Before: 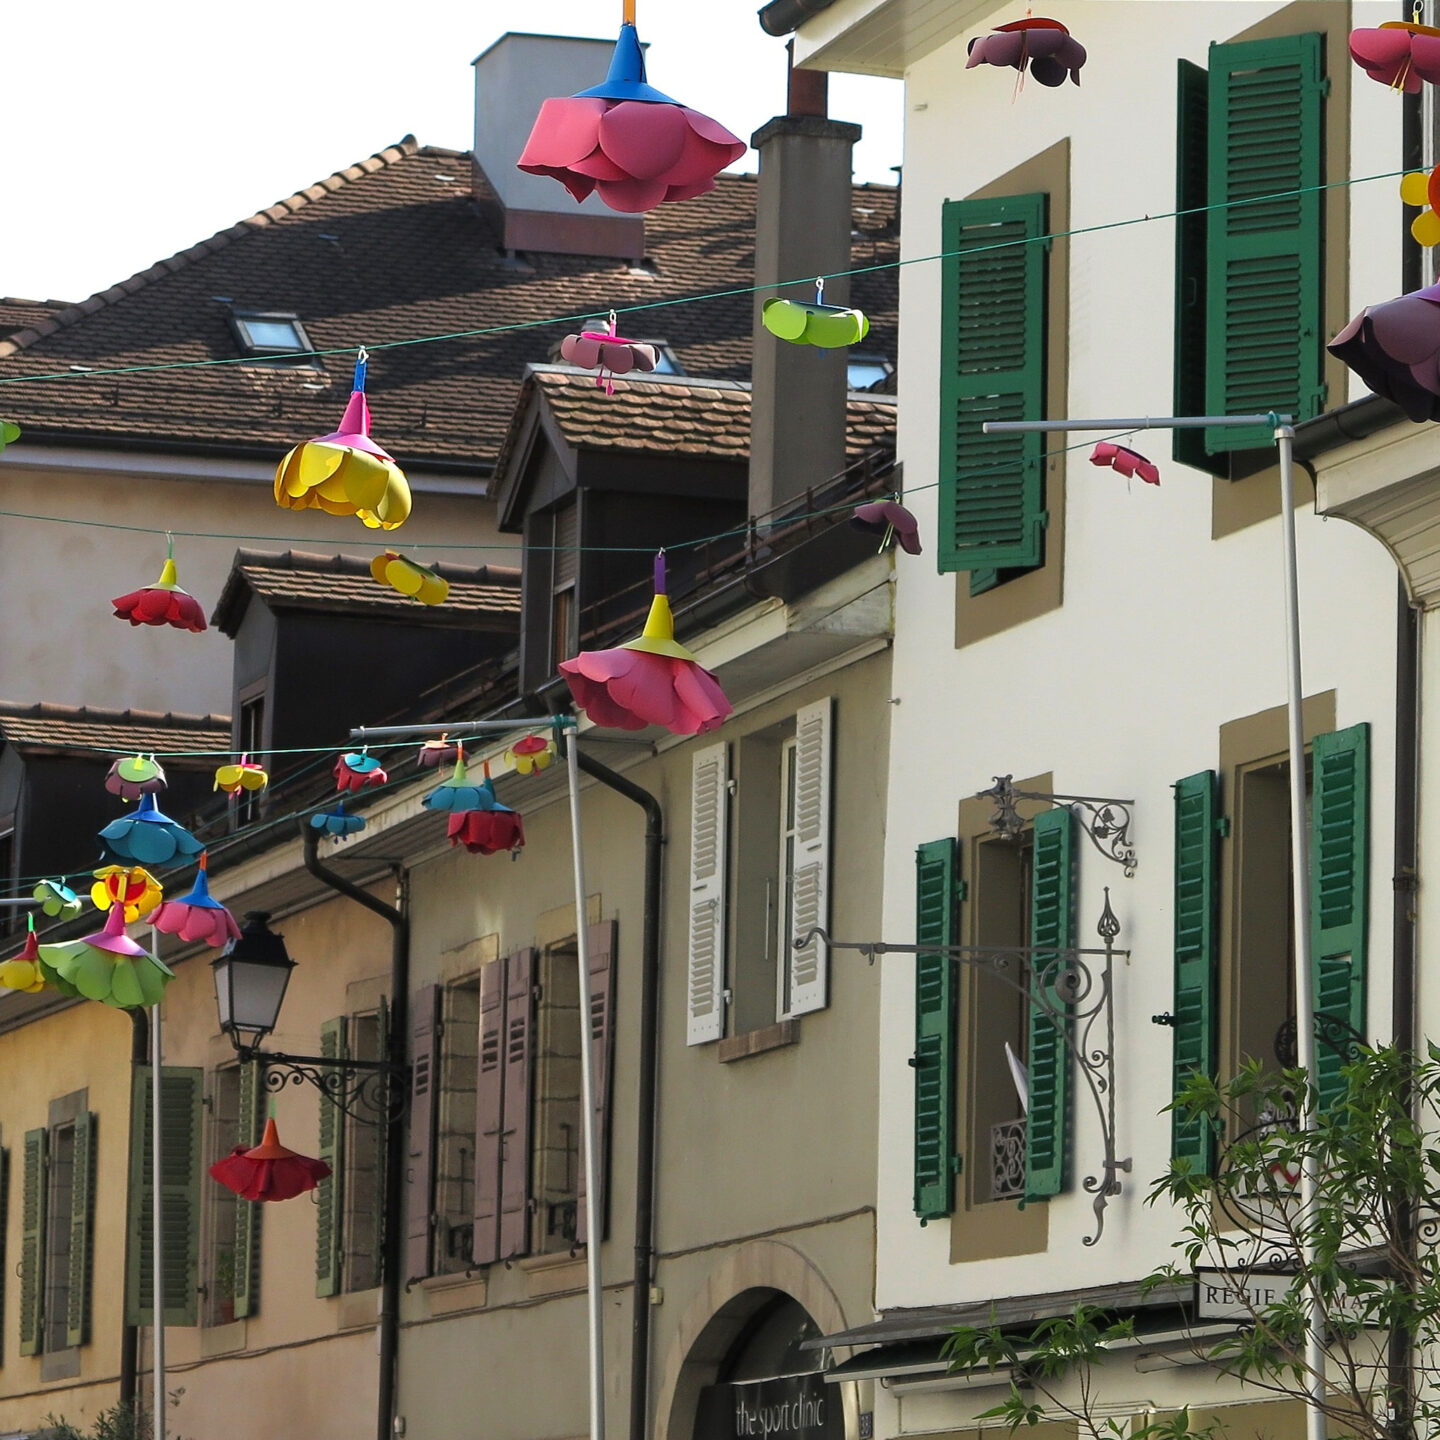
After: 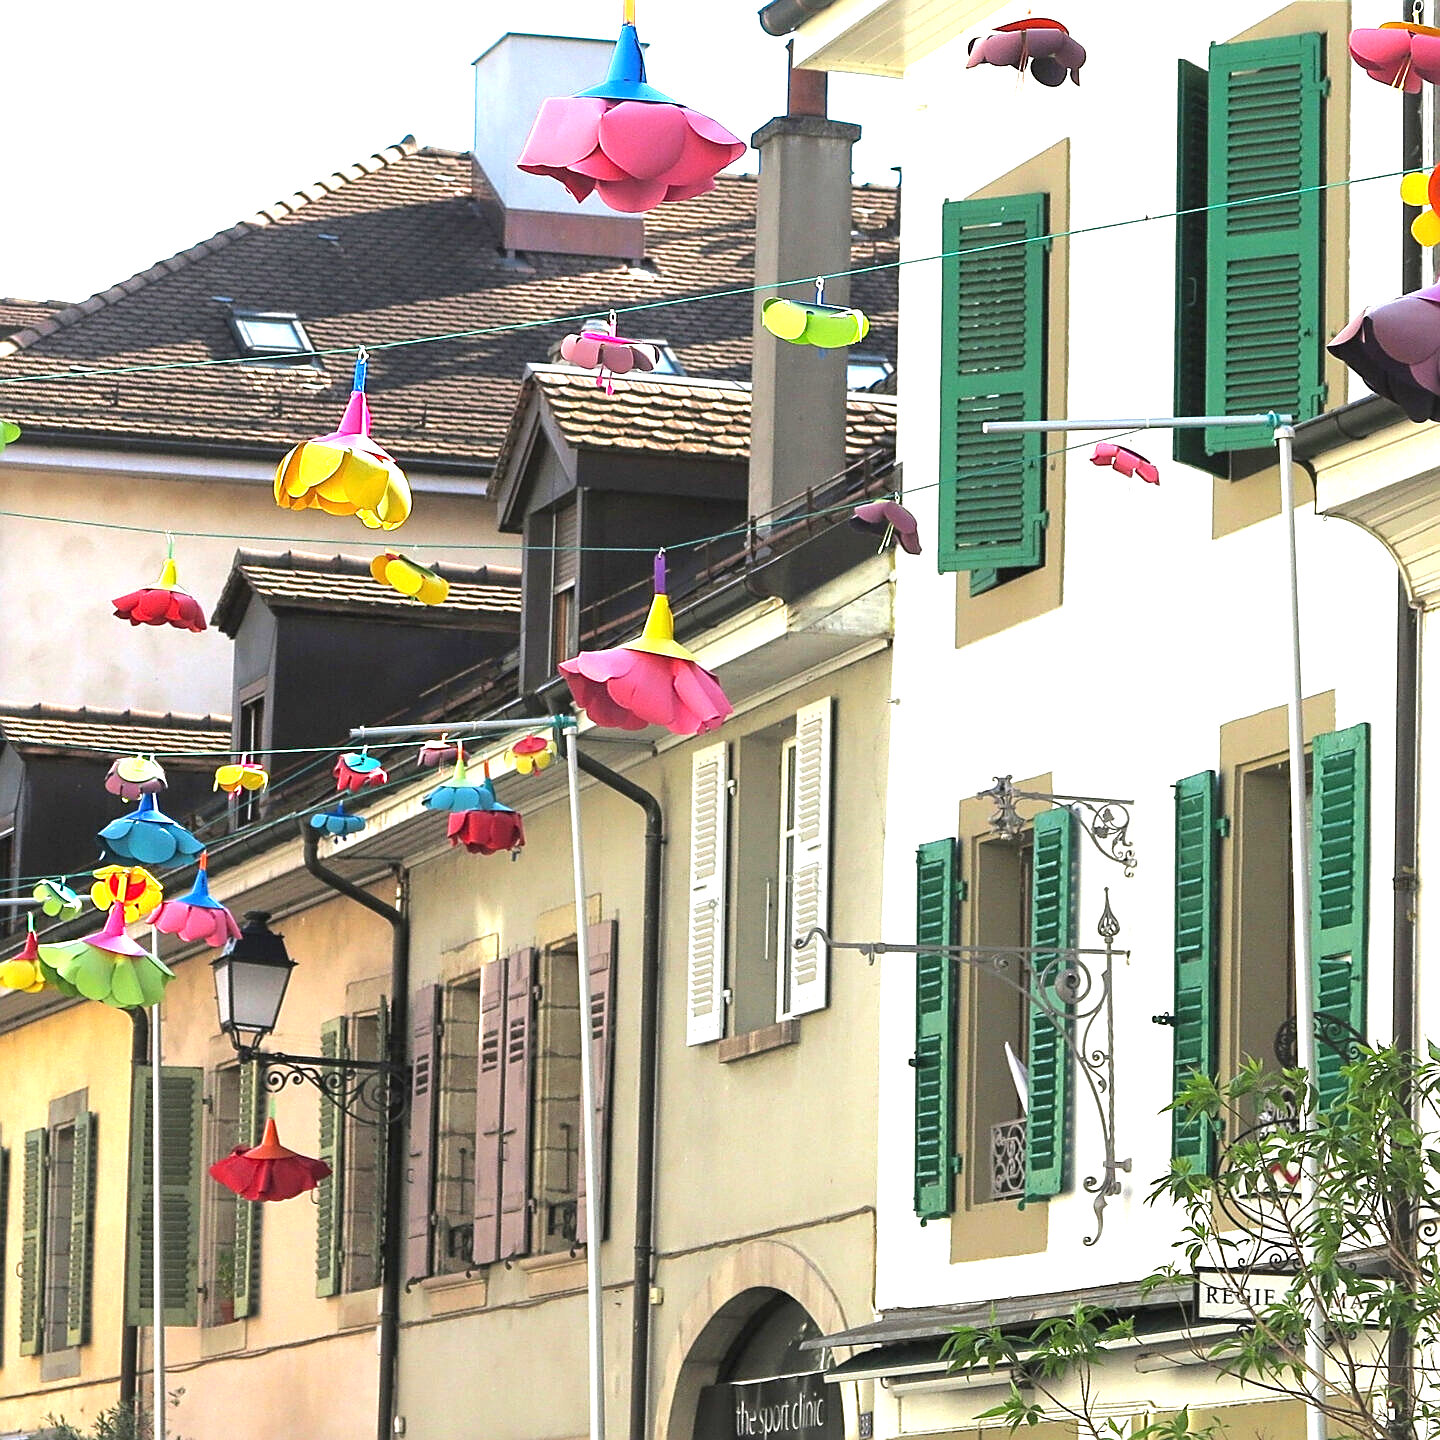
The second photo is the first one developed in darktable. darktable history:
sharpen: on, module defaults
exposure: black level correction 0, exposure 1.675 EV, compensate exposure bias true, compensate highlight preservation false
rotate and perspective: automatic cropping original format, crop left 0, crop top 0
